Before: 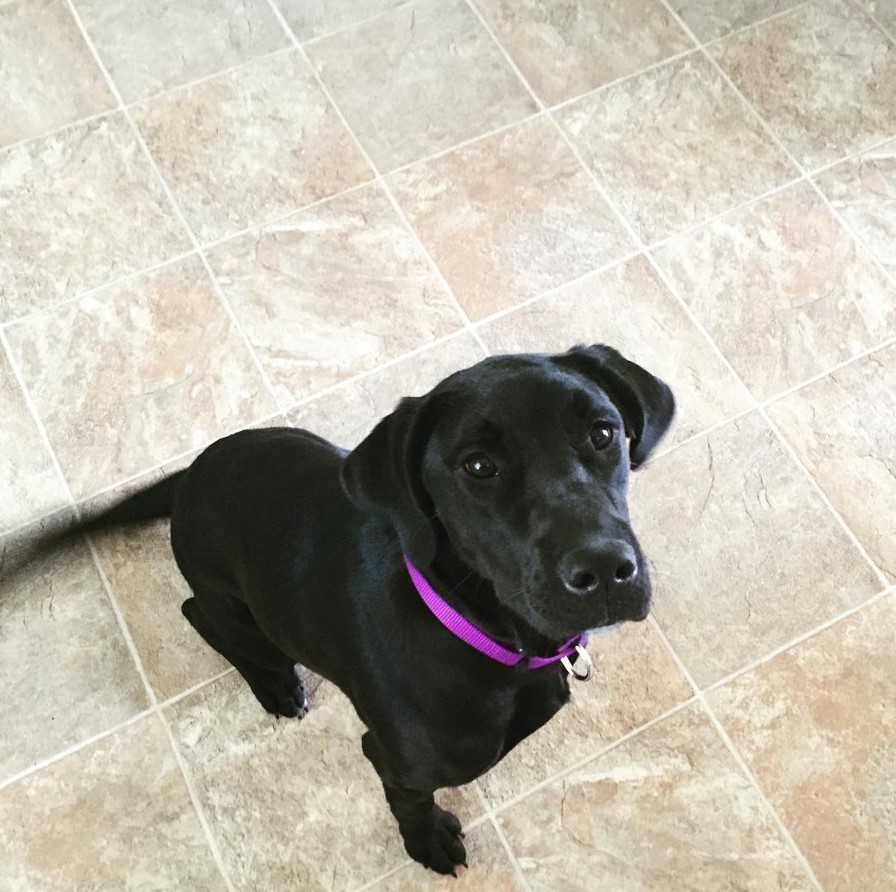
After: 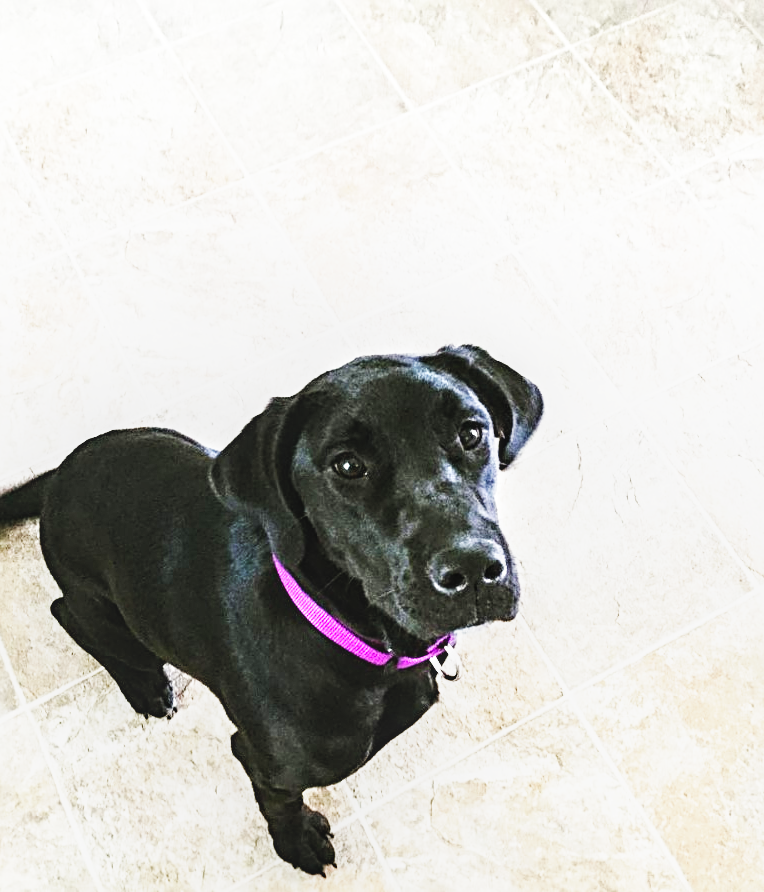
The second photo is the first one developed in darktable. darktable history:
local contrast: on, module defaults
crop and rotate: left 14.688%
sharpen: radius 3.97
base curve: curves: ch0 [(0, 0) (0.007, 0.004) (0.027, 0.03) (0.046, 0.07) (0.207, 0.54) (0.442, 0.872) (0.673, 0.972) (1, 1)], preserve colors none
